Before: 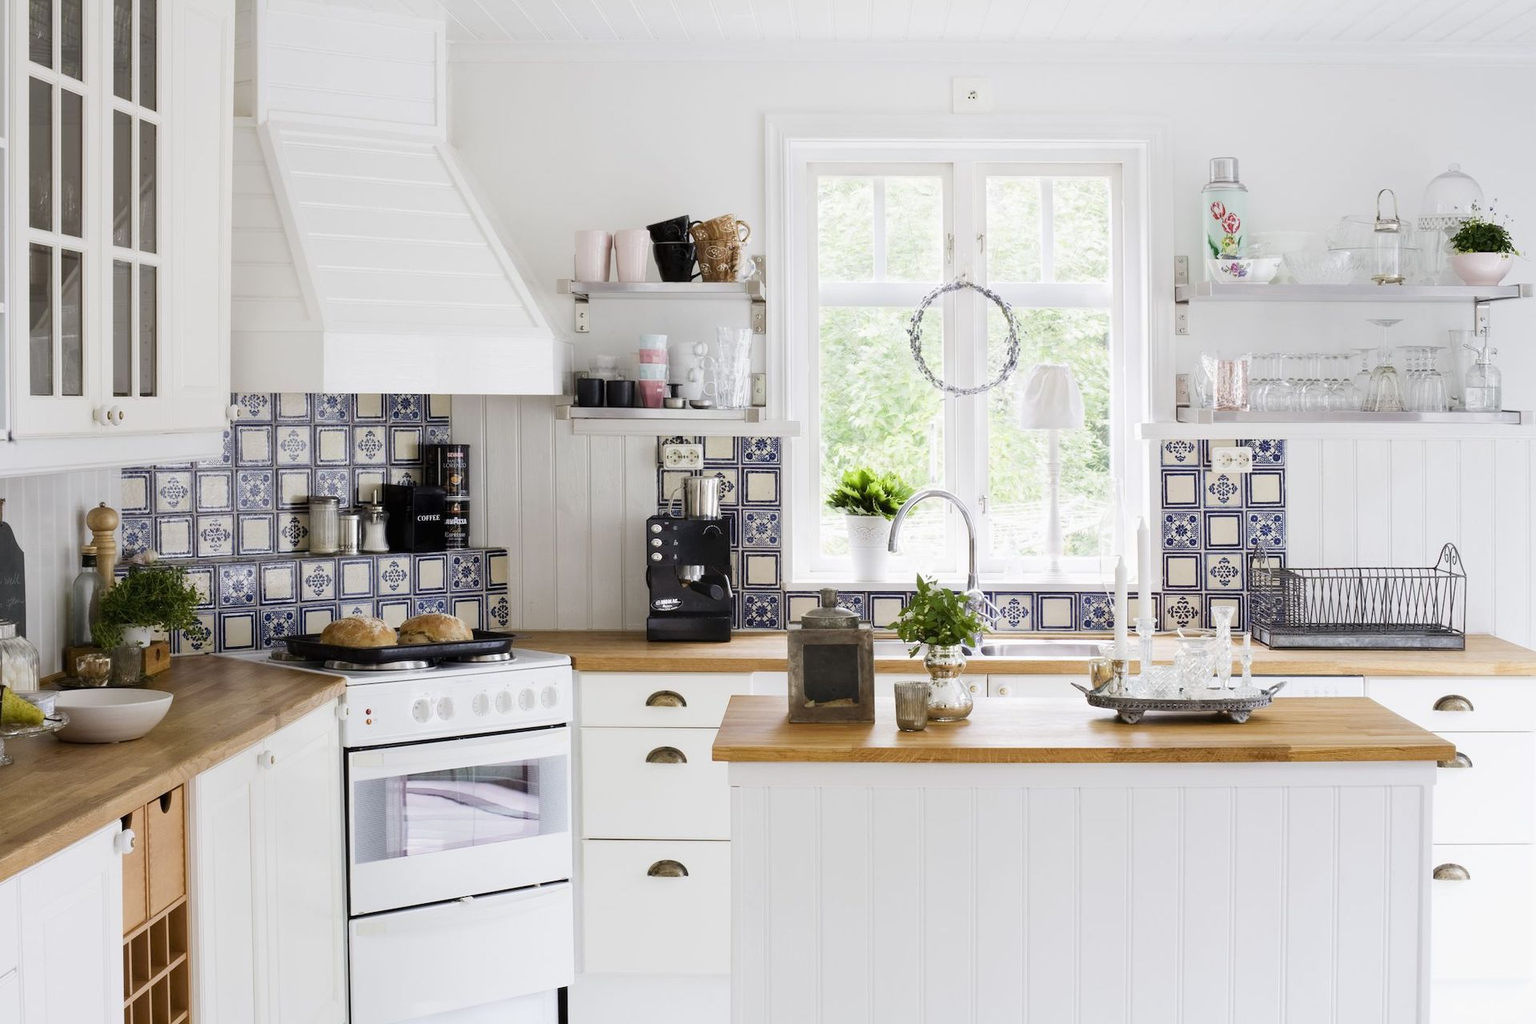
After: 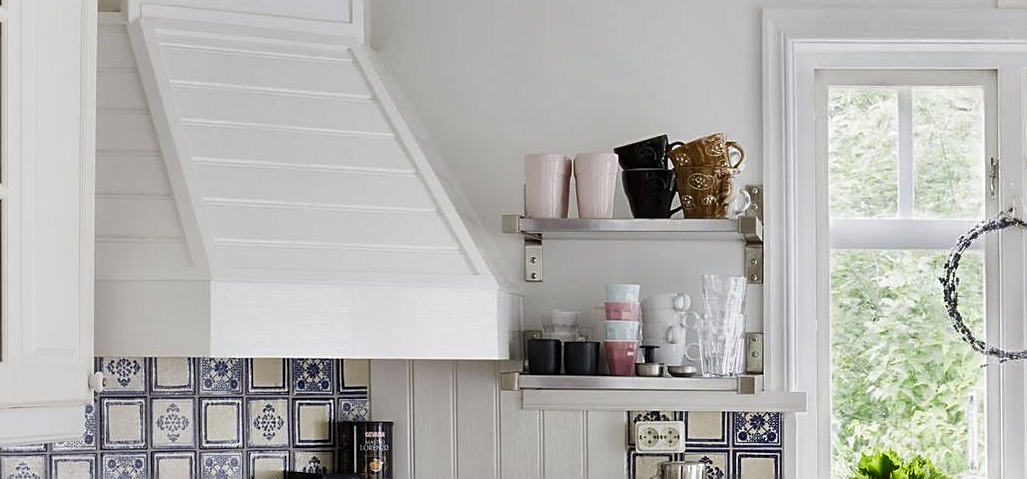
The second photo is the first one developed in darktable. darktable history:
sharpen: on, module defaults
shadows and highlights: radius 107.29, shadows 23.78, highlights -59.22, low approximation 0.01, soften with gaussian
crop: left 10.111%, top 10.542%, right 36.383%, bottom 52.012%
